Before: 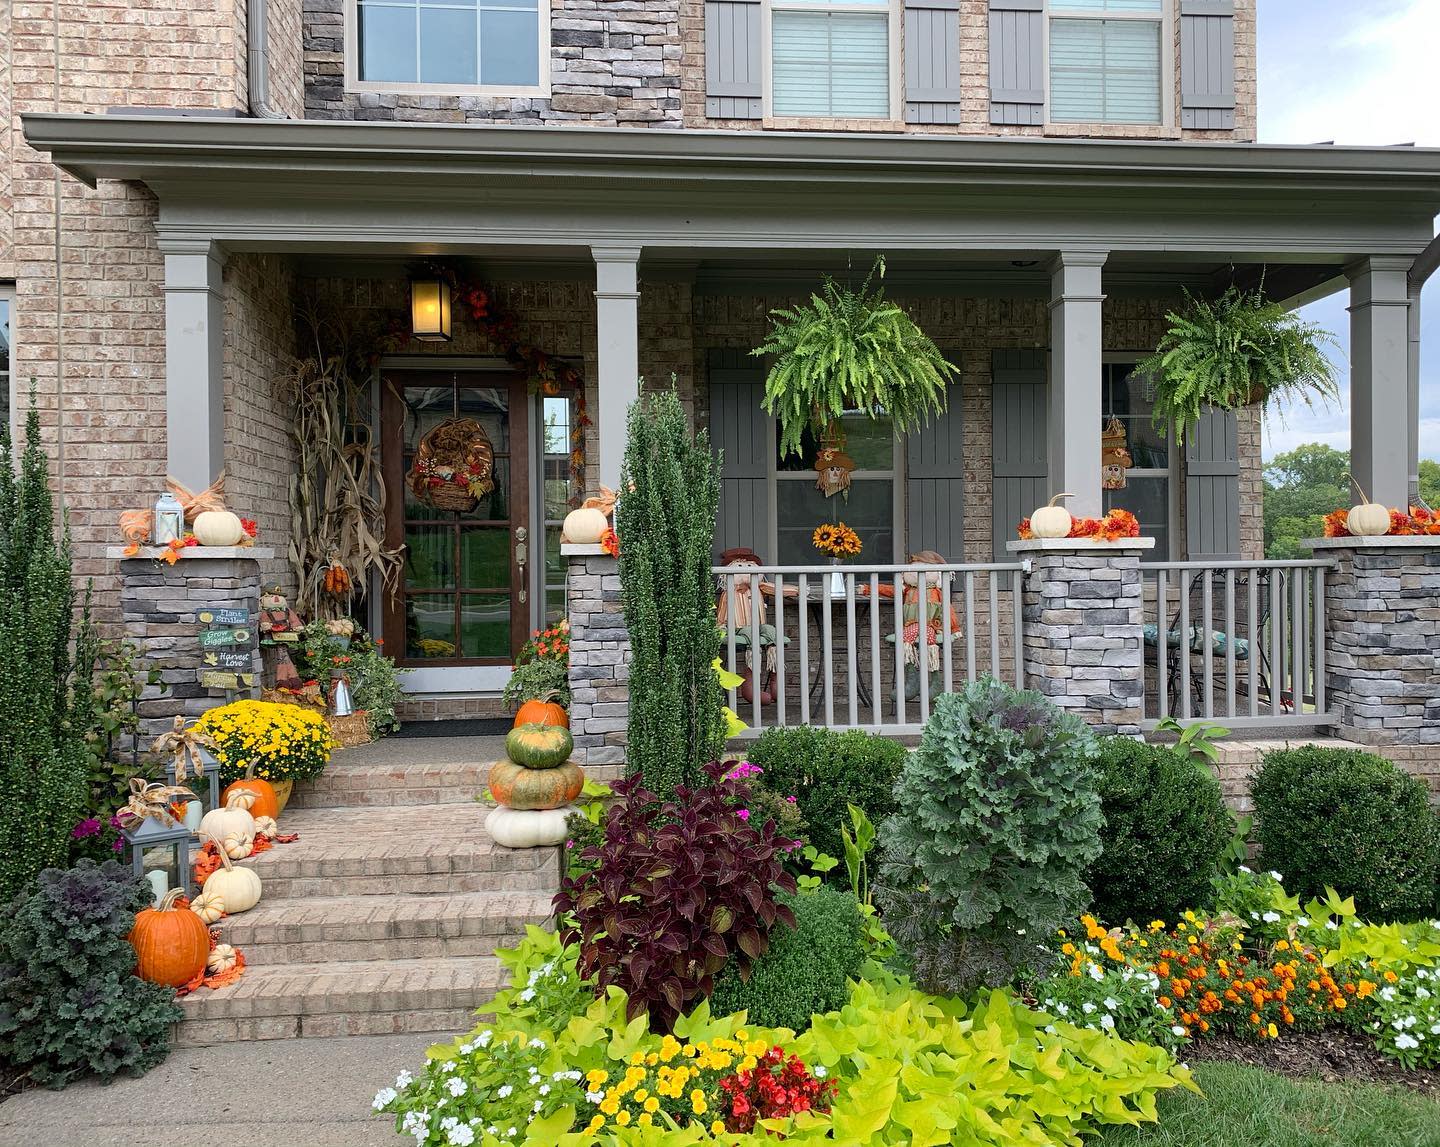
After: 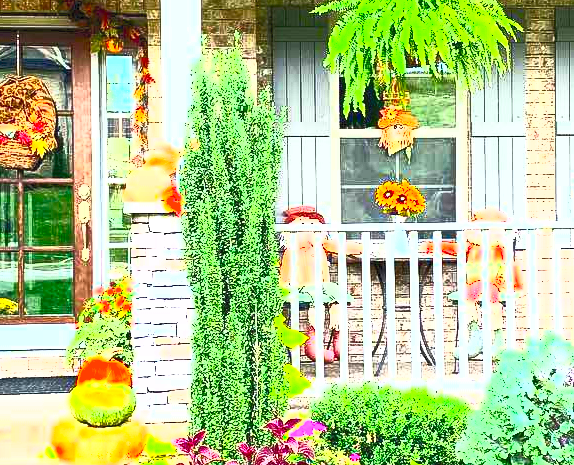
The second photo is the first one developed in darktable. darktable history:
crop: left 30.4%, top 29.866%, right 29.685%, bottom 29.544%
contrast brightness saturation: contrast 0.982, brightness 0.981, saturation 1
exposure: exposure 2.026 EV, compensate highlight preservation false
shadows and highlights: shadows 36.63, highlights -26.9, soften with gaussian
levels: levels [0.016, 0.492, 0.969]
